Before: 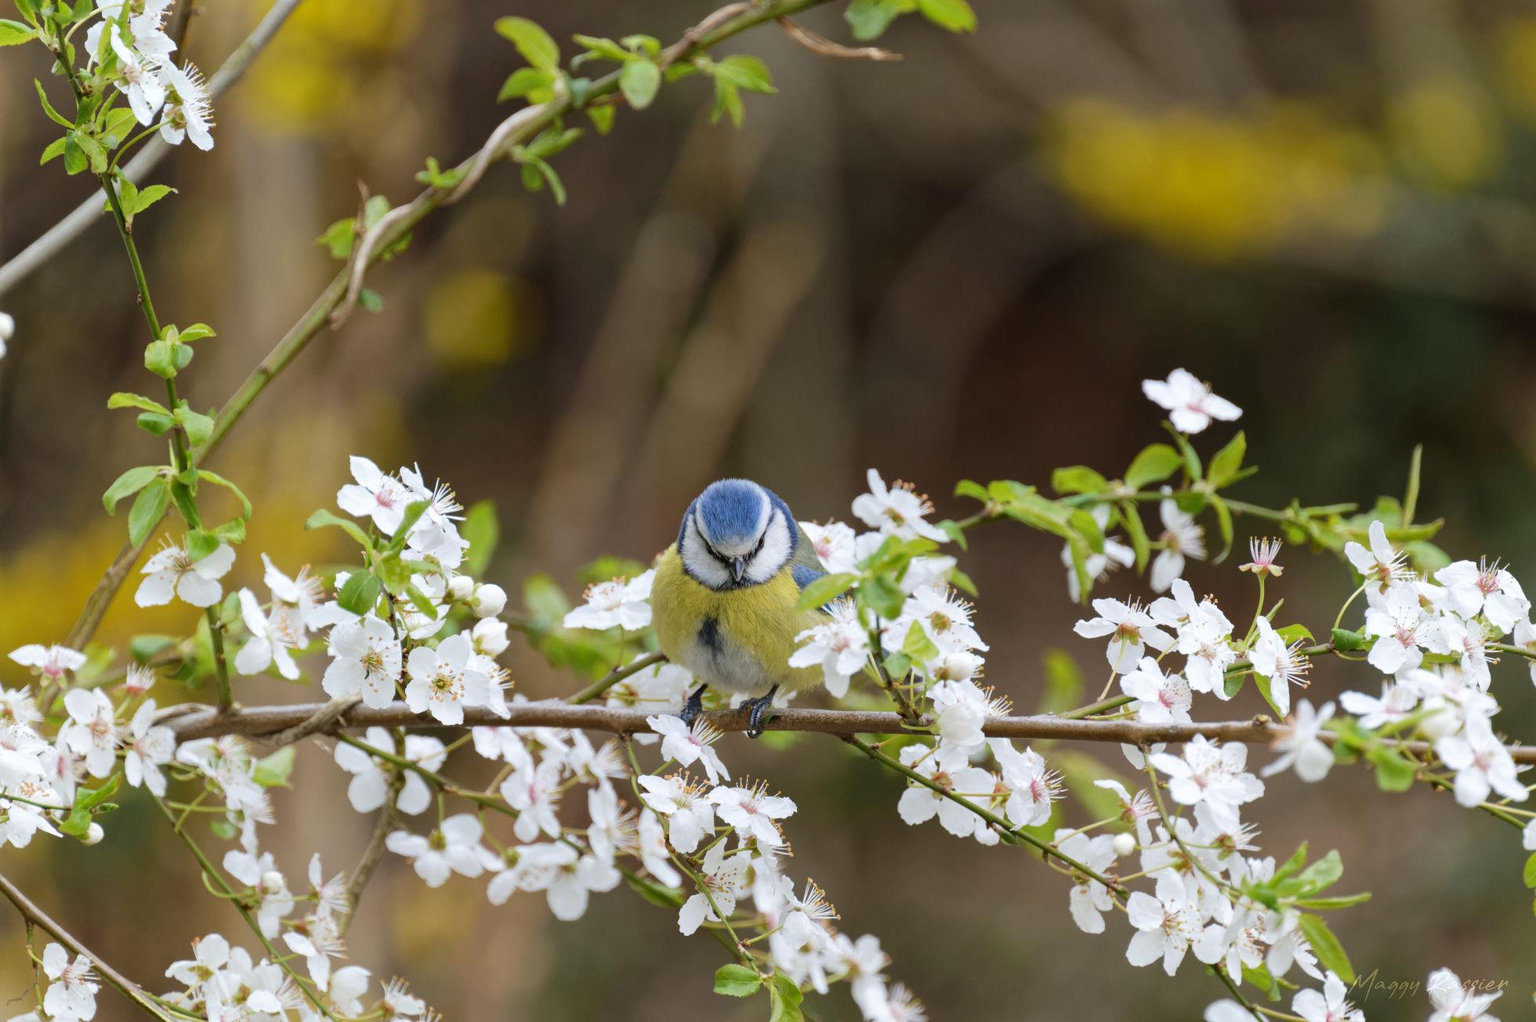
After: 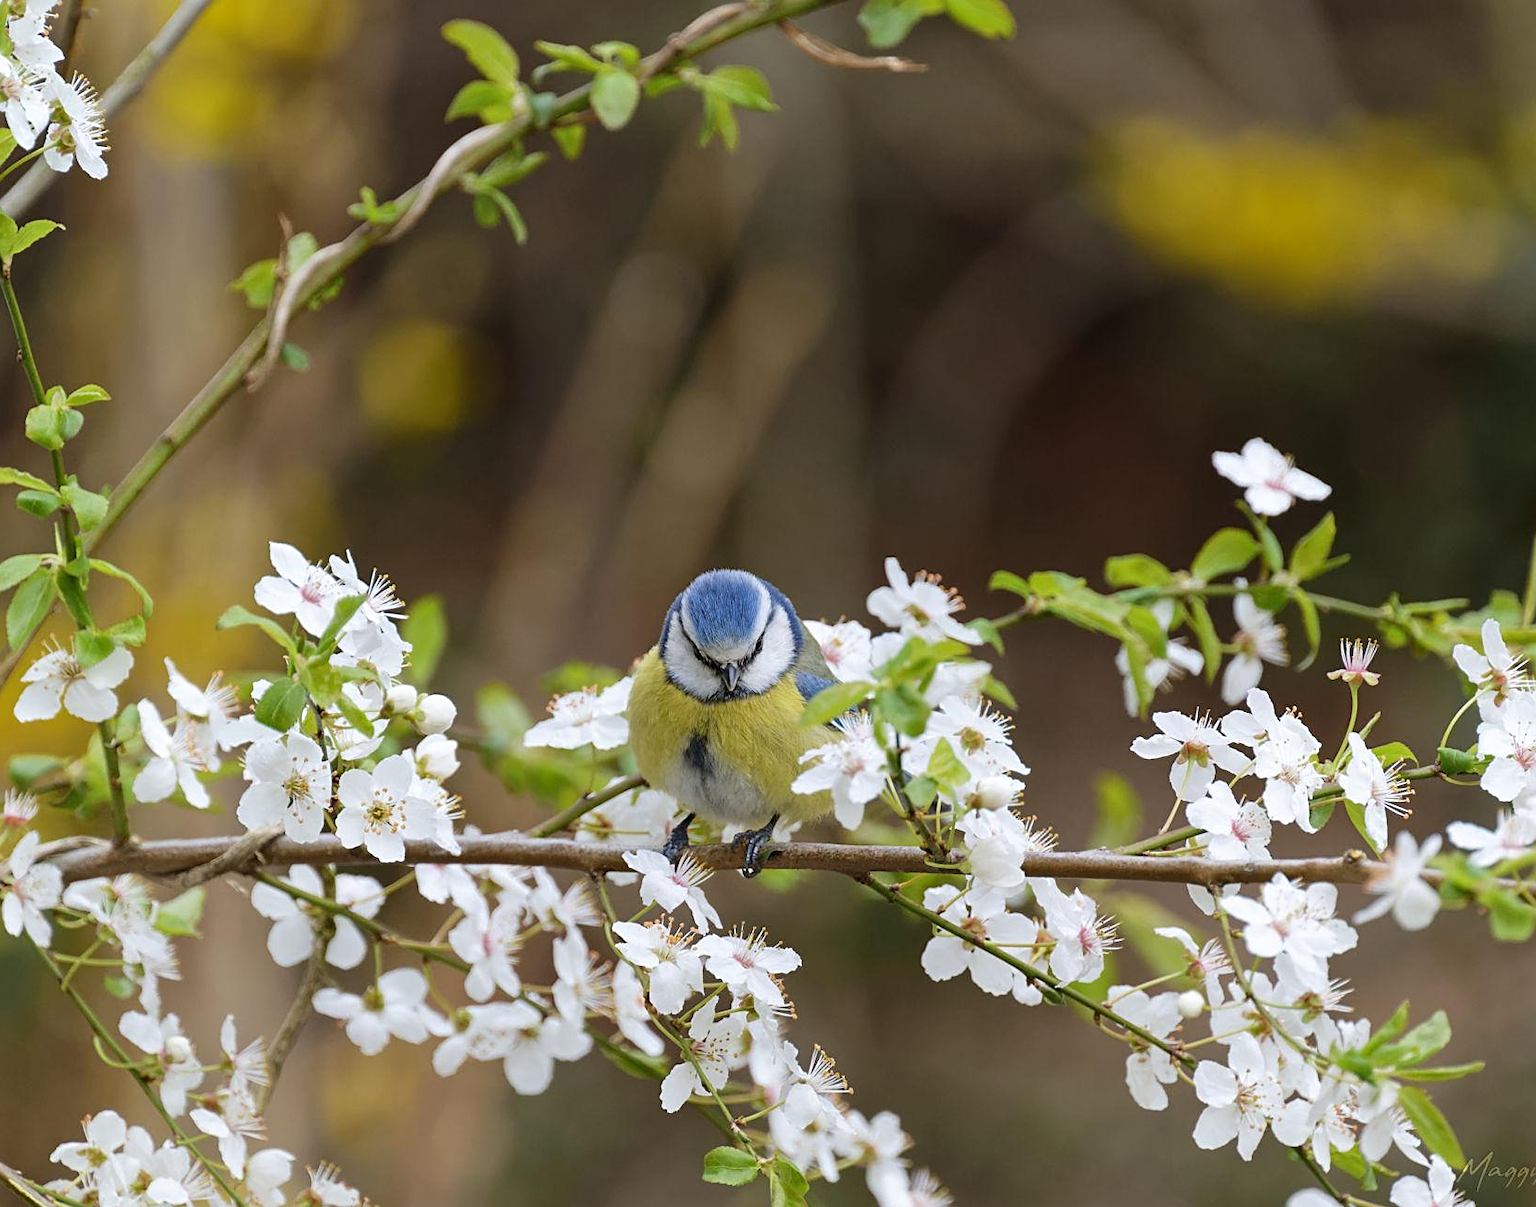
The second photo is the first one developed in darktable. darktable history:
crop: left 8.026%, right 7.374%
sharpen: on, module defaults
